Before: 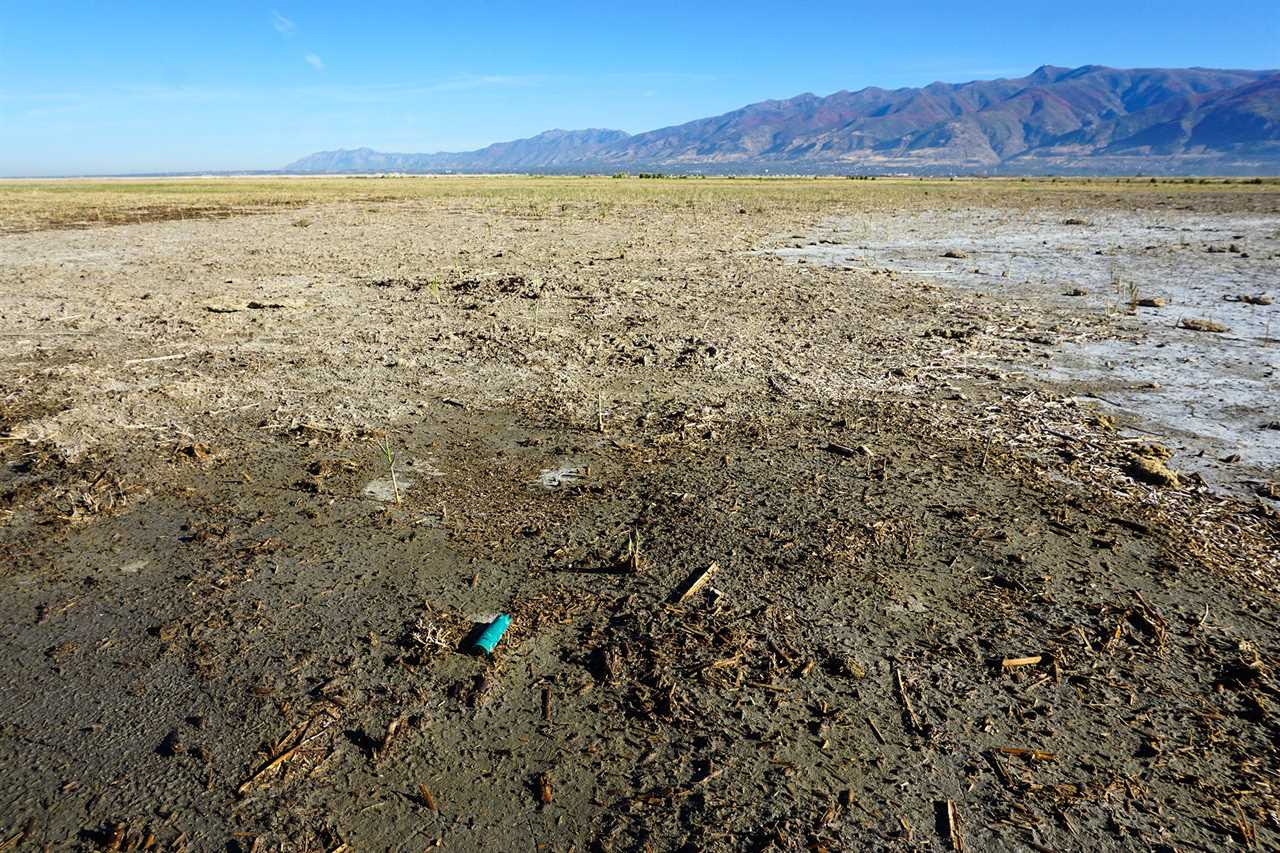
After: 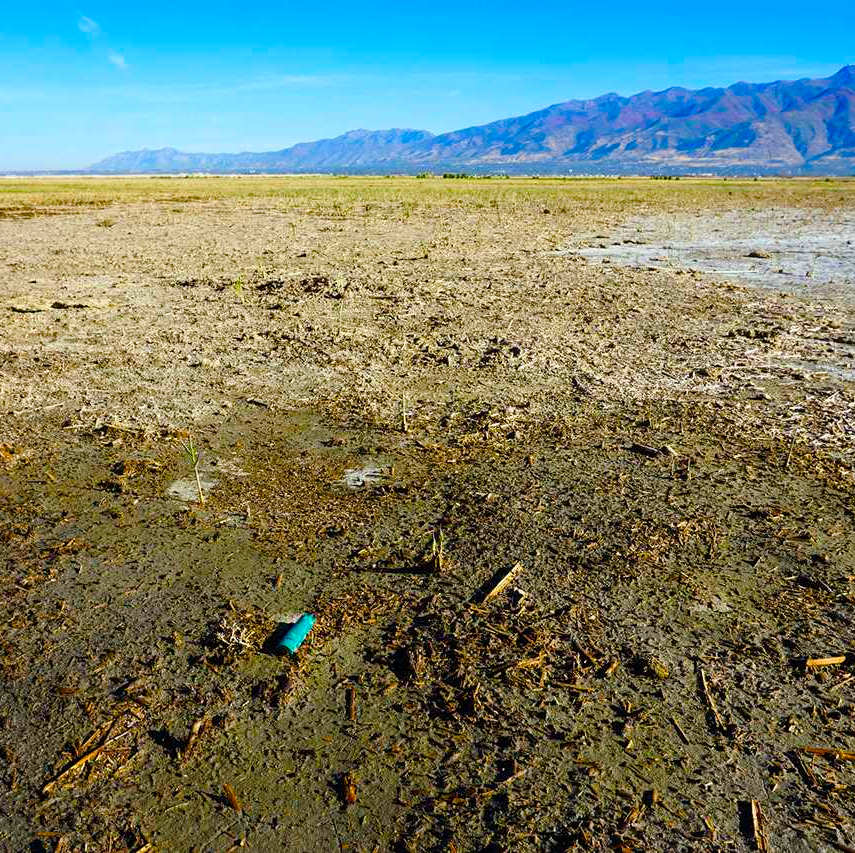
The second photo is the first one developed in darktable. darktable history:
contrast brightness saturation: contrast 0.036, saturation 0.157
crop: left 15.384%, right 17.801%
color balance rgb: perceptual saturation grading › global saturation 39.6%, perceptual saturation grading › highlights -25.822%, perceptual saturation grading › mid-tones 34.912%, perceptual saturation grading › shadows 36.21%, global vibrance 6.047%
